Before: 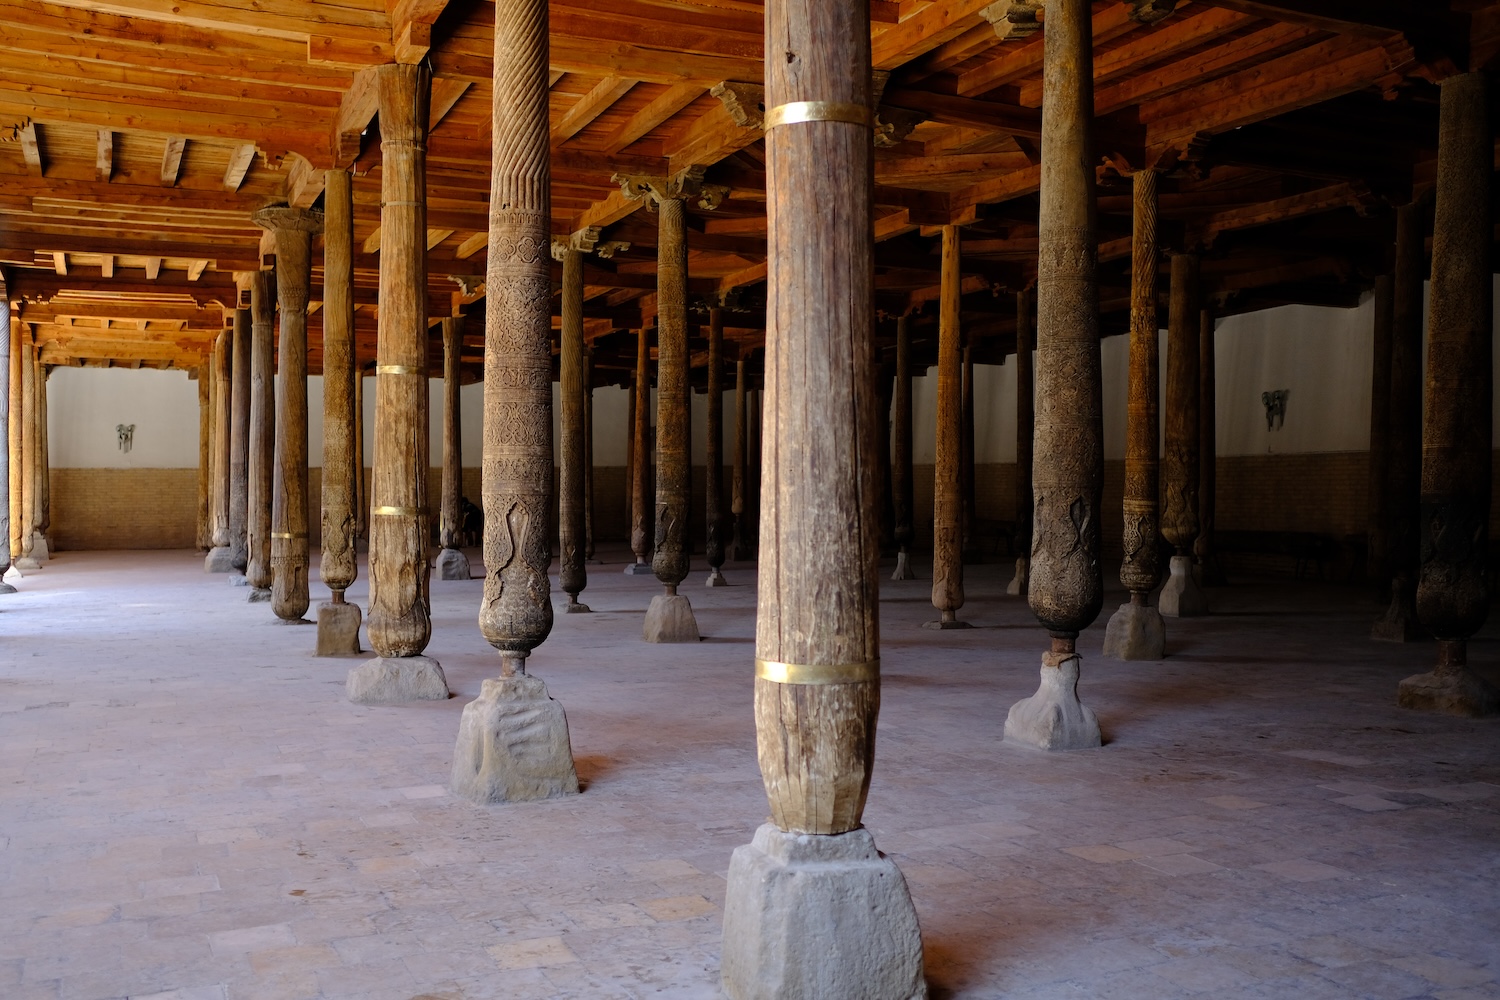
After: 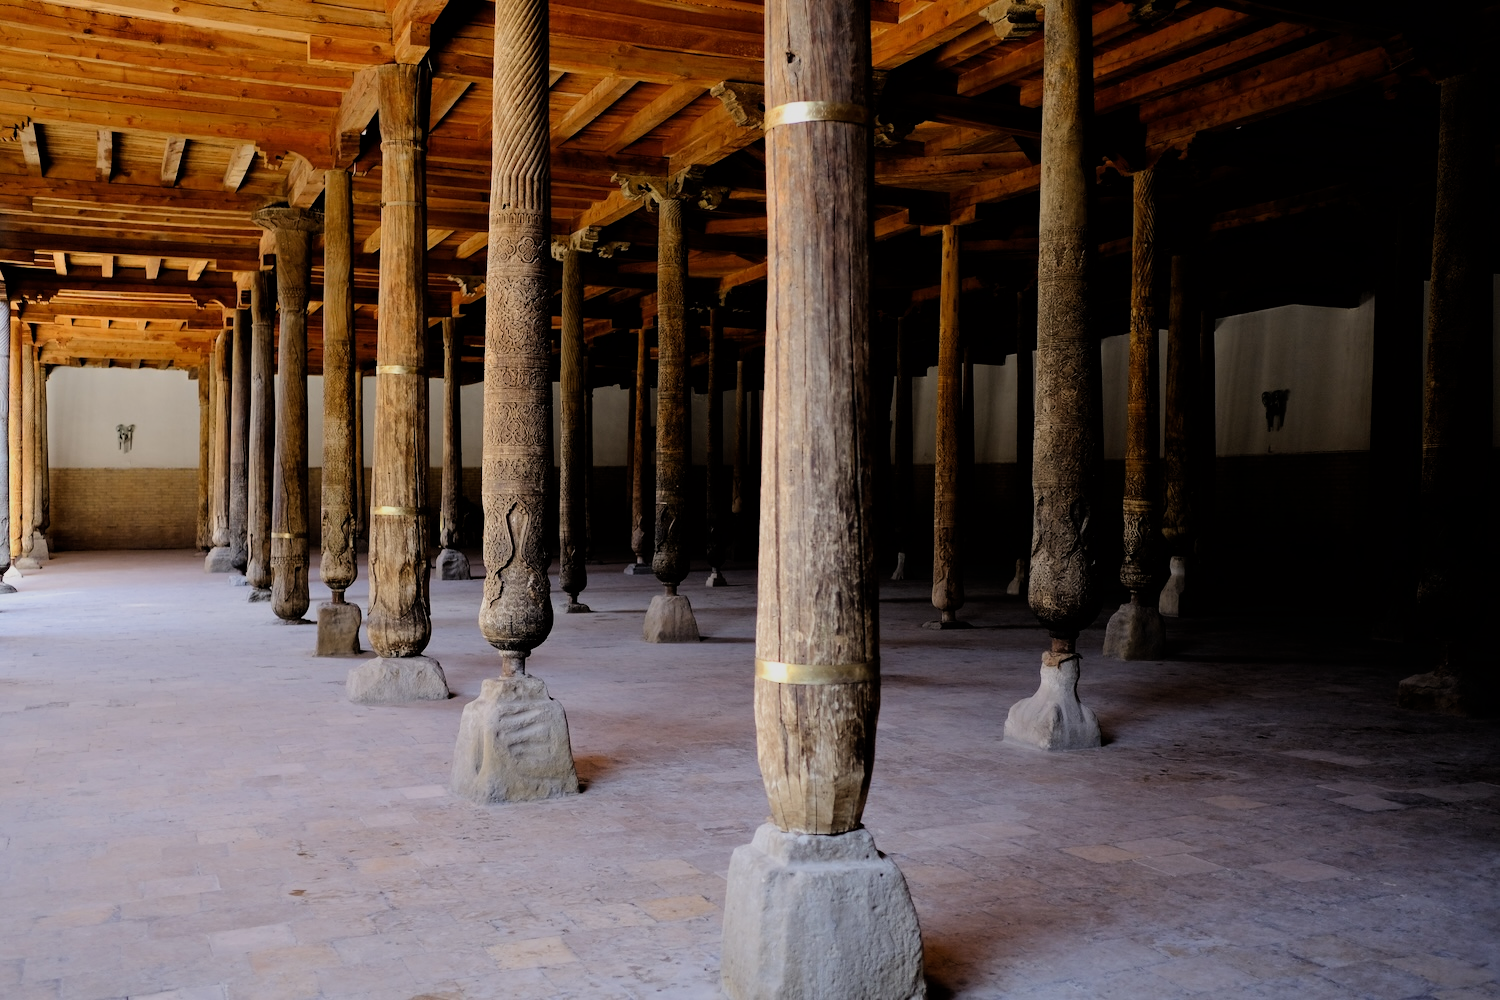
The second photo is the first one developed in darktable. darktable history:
filmic rgb: black relative exposure -7.5 EV, white relative exposure 5 EV, hardness 3.31, contrast 1.3
